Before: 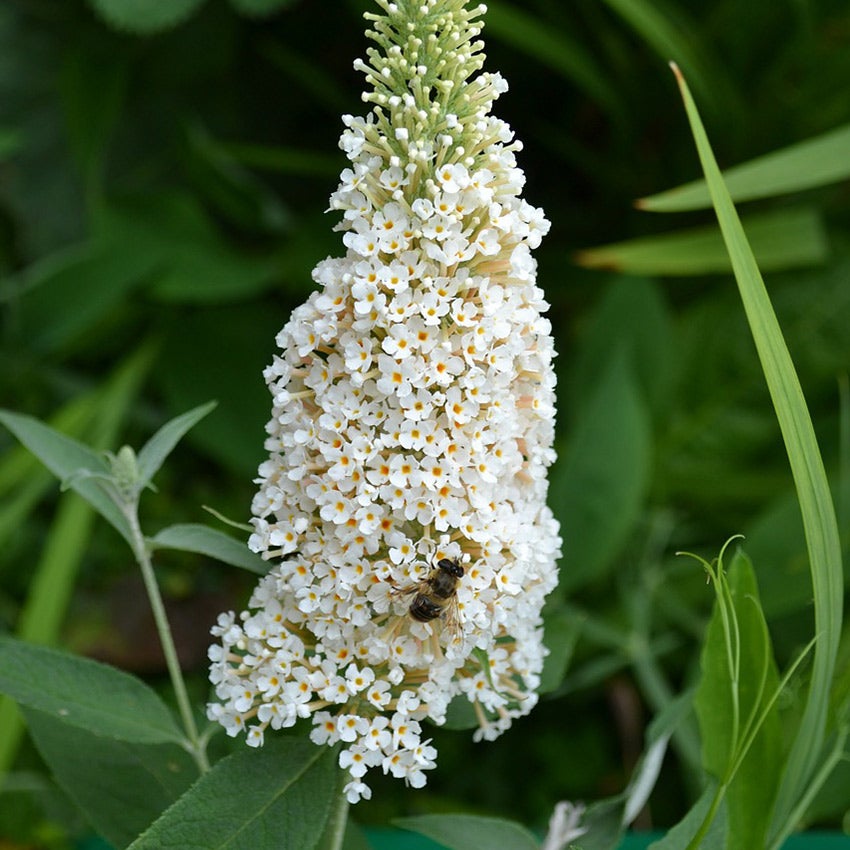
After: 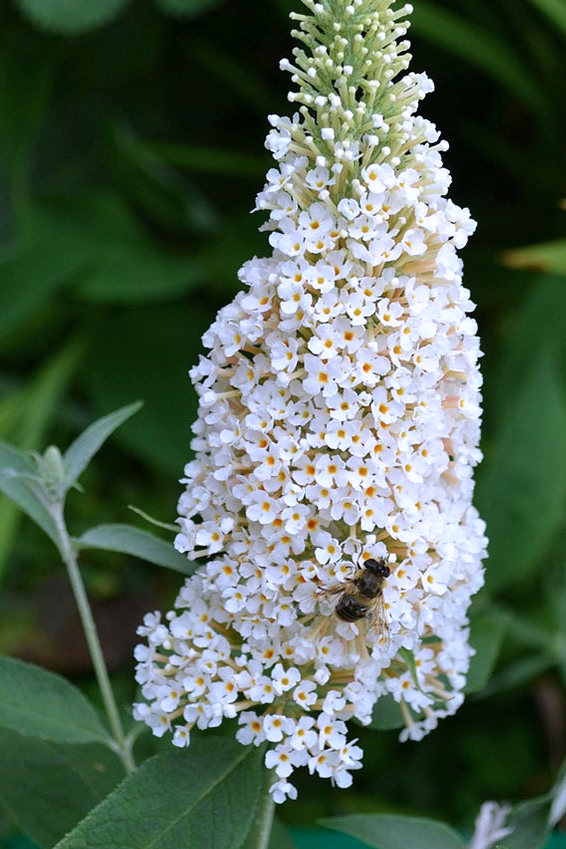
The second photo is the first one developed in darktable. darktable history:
crop and rotate: left 8.786%, right 24.548%
color calibration: output R [1.063, -0.012, -0.003, 0], output B [-0.079, 0.047, 1, 0], illuminant custom, x 0.389, y 0.387, temperature 3838.64 K
